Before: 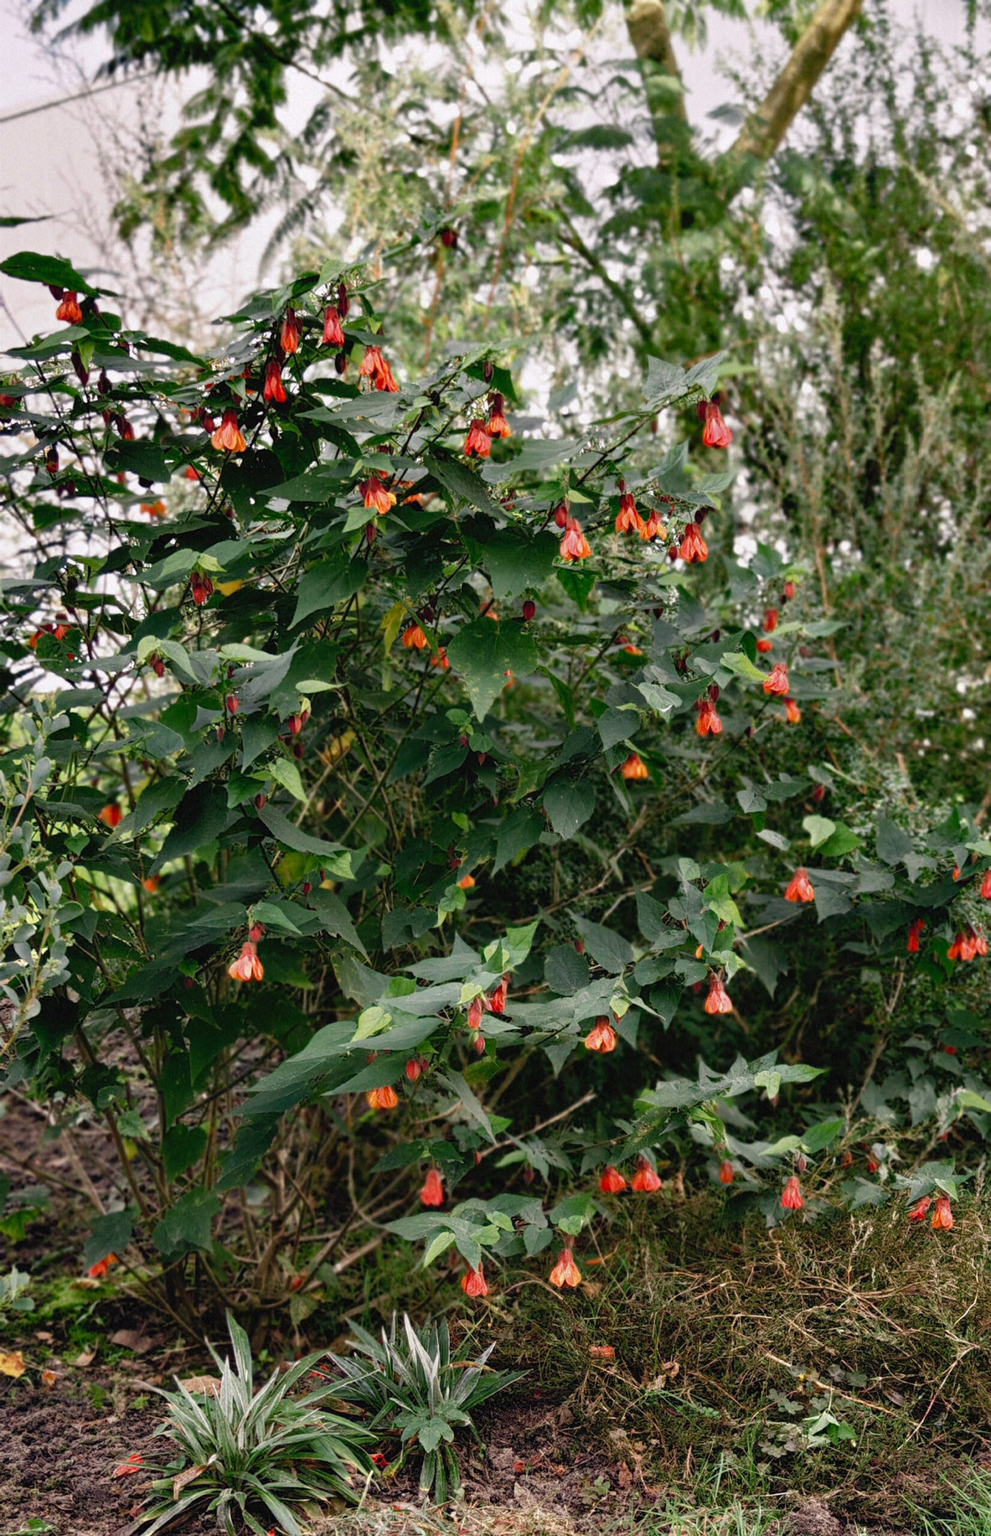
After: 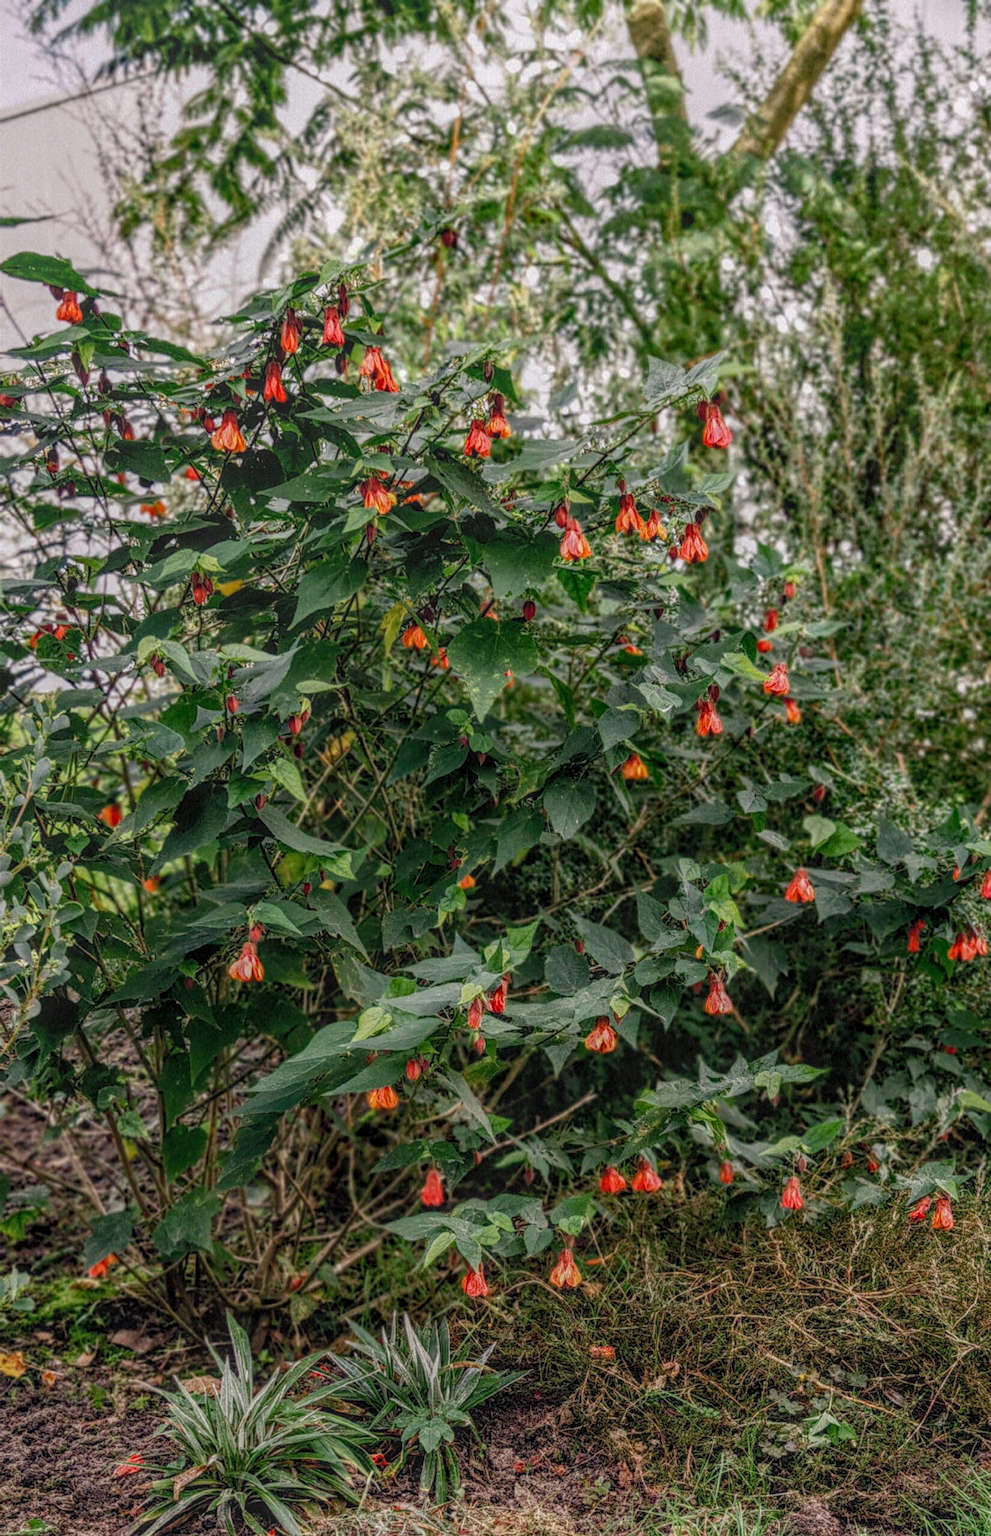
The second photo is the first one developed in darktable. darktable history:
local contrast: highlights 20%, shadows 24%, detail 199%, midtone range 0.2
